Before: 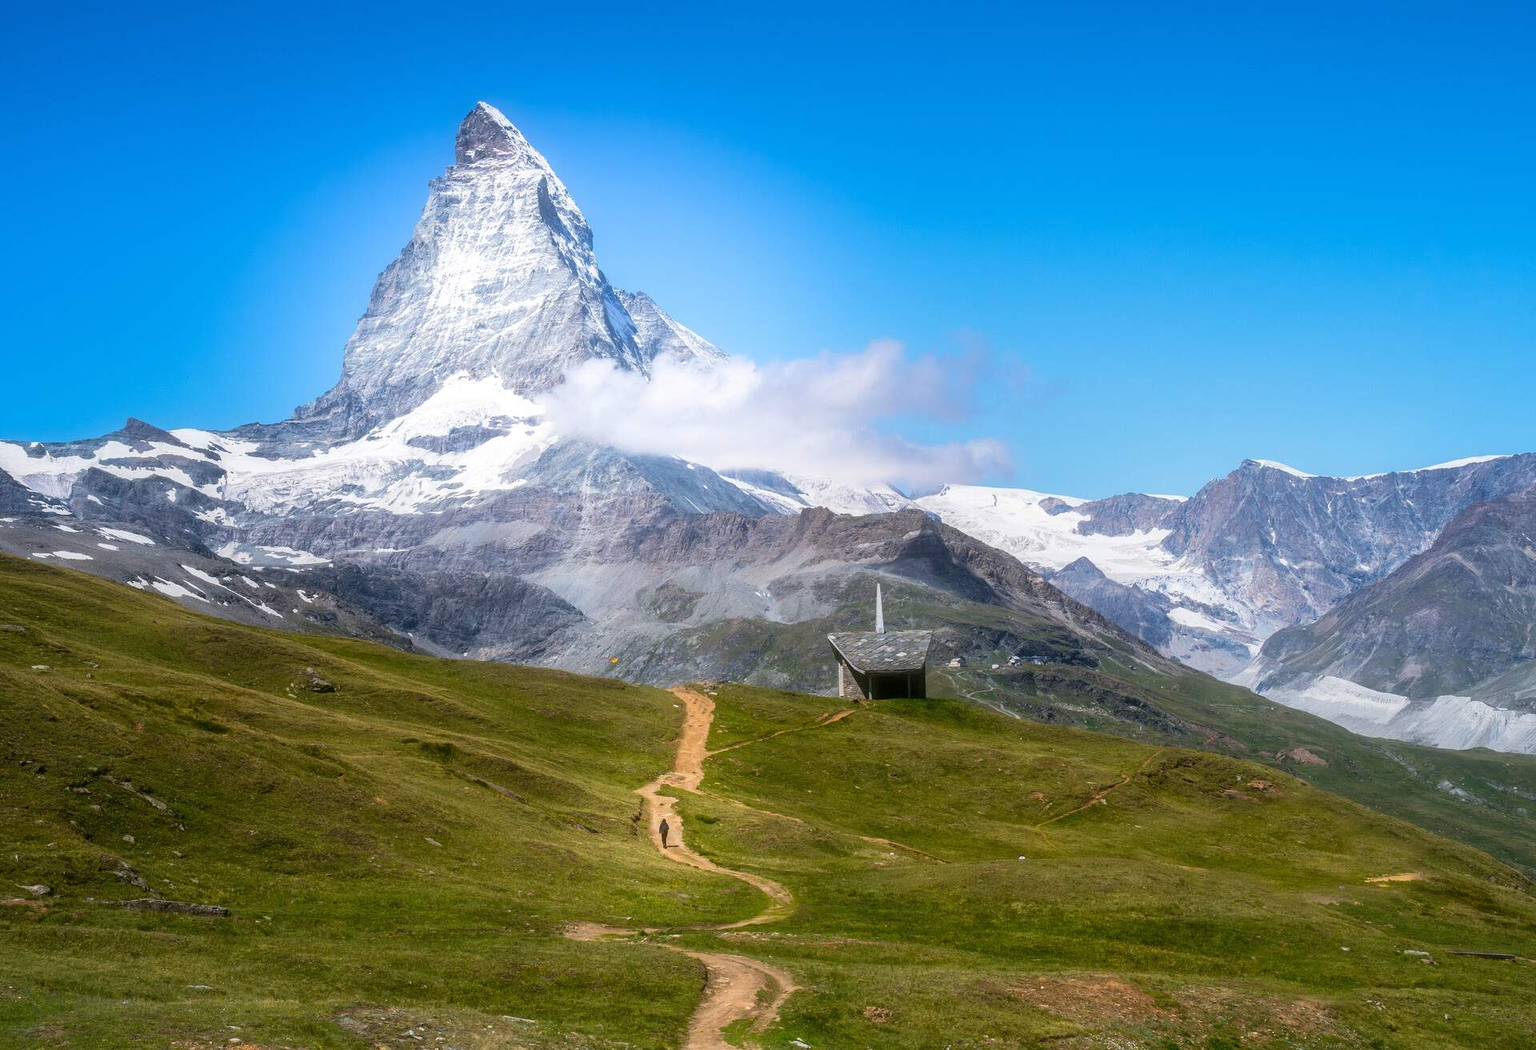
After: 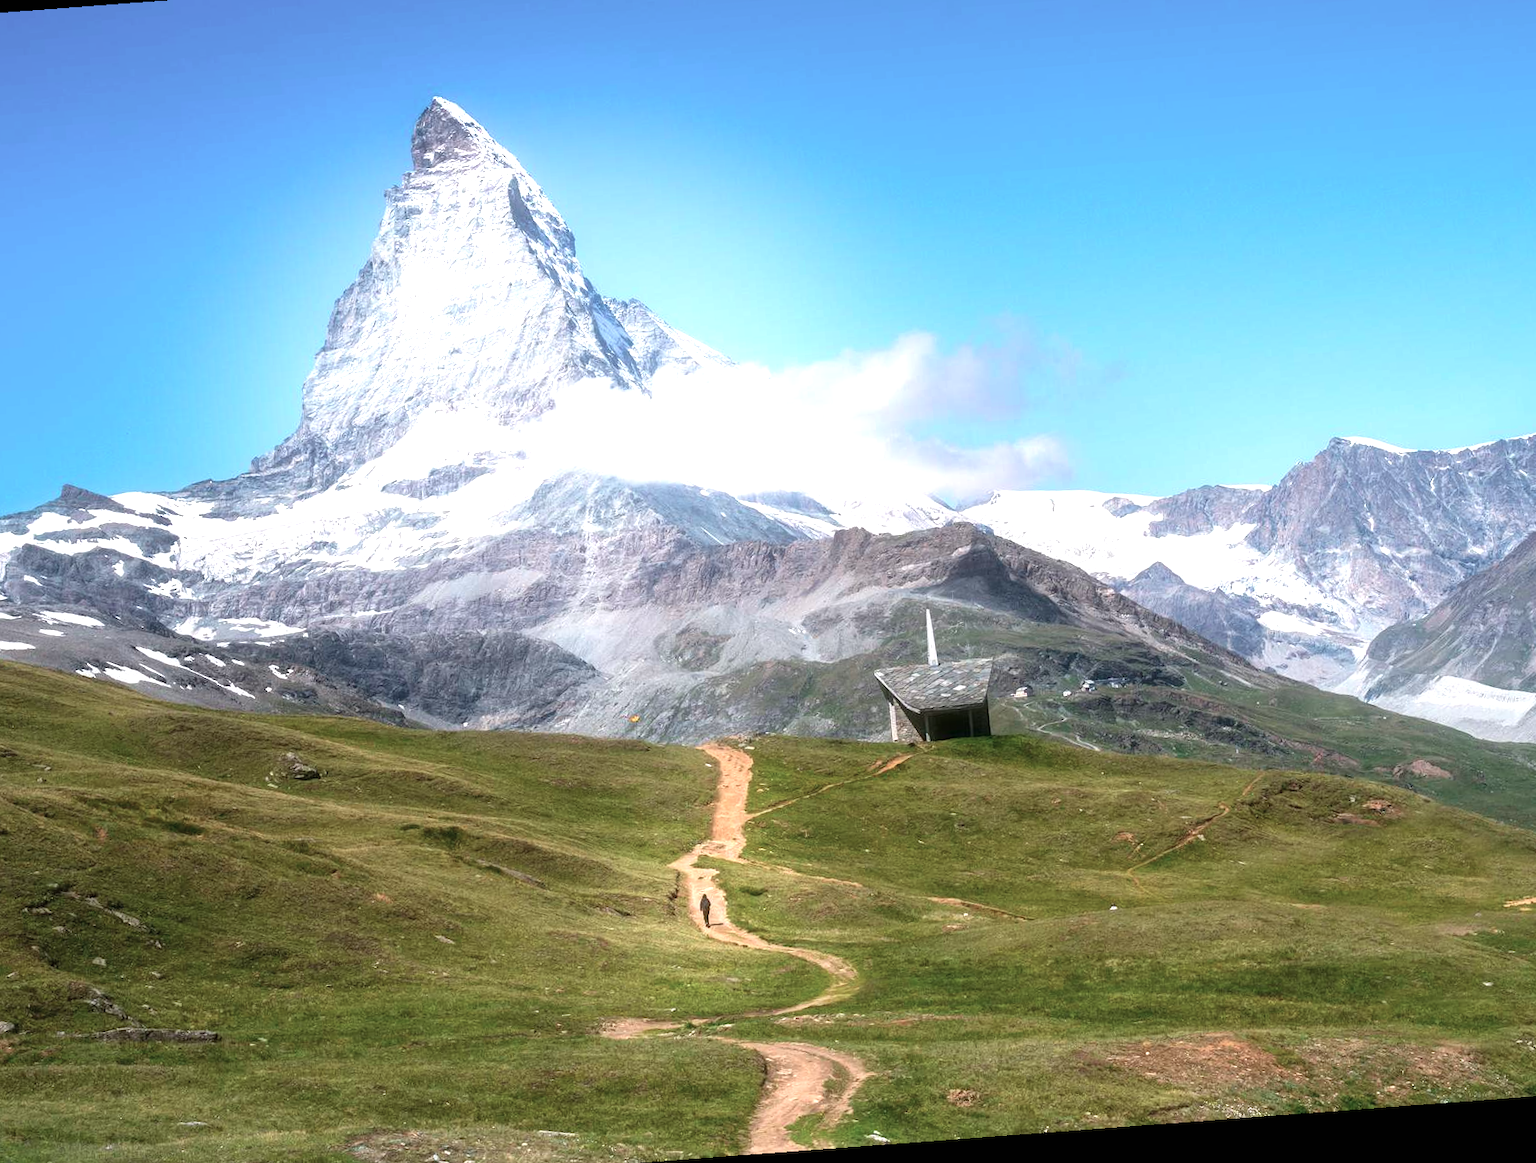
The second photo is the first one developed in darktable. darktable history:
exposure: black level correction 0, exposure 0.7 EV, compensate exposure bias true, compensate highlight preservation false
crop: left 6.446%, top 8.188%, right 9.538%, bottom 3.548%
rotate and perspective: rotation -4.25°, automatic cropping off
color contrast: blue-yellow contrast 0.7
